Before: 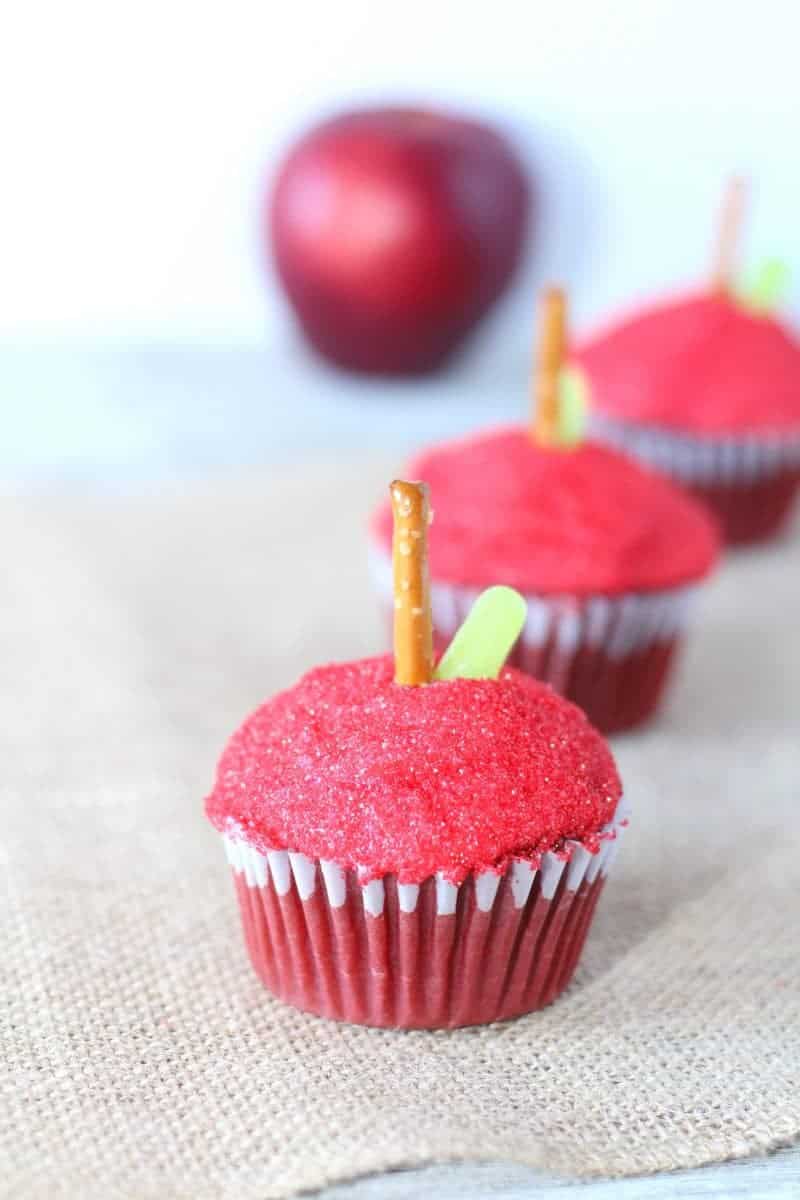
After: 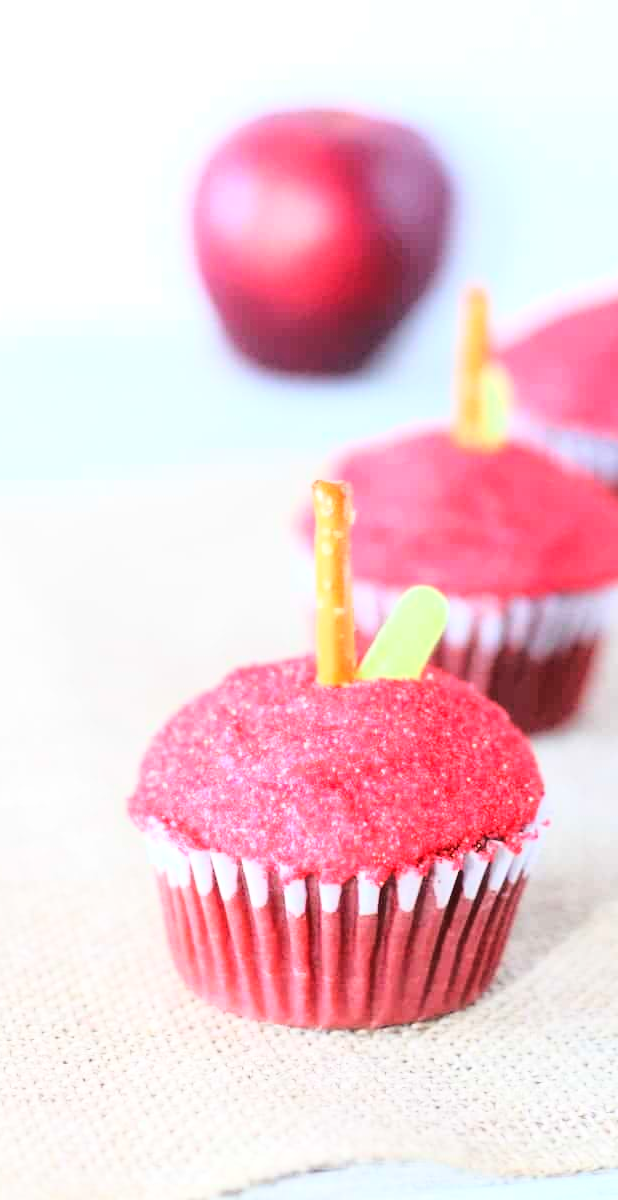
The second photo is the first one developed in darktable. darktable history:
crop: left 9.857%, right 12.83%
base curve: curves: ch0 [(0, 0) (0.032, 0.037) (0.105, 0.228) (0.435, 0.76) (0.856, 0.983) (1, 1)], exposure shift 0.01
